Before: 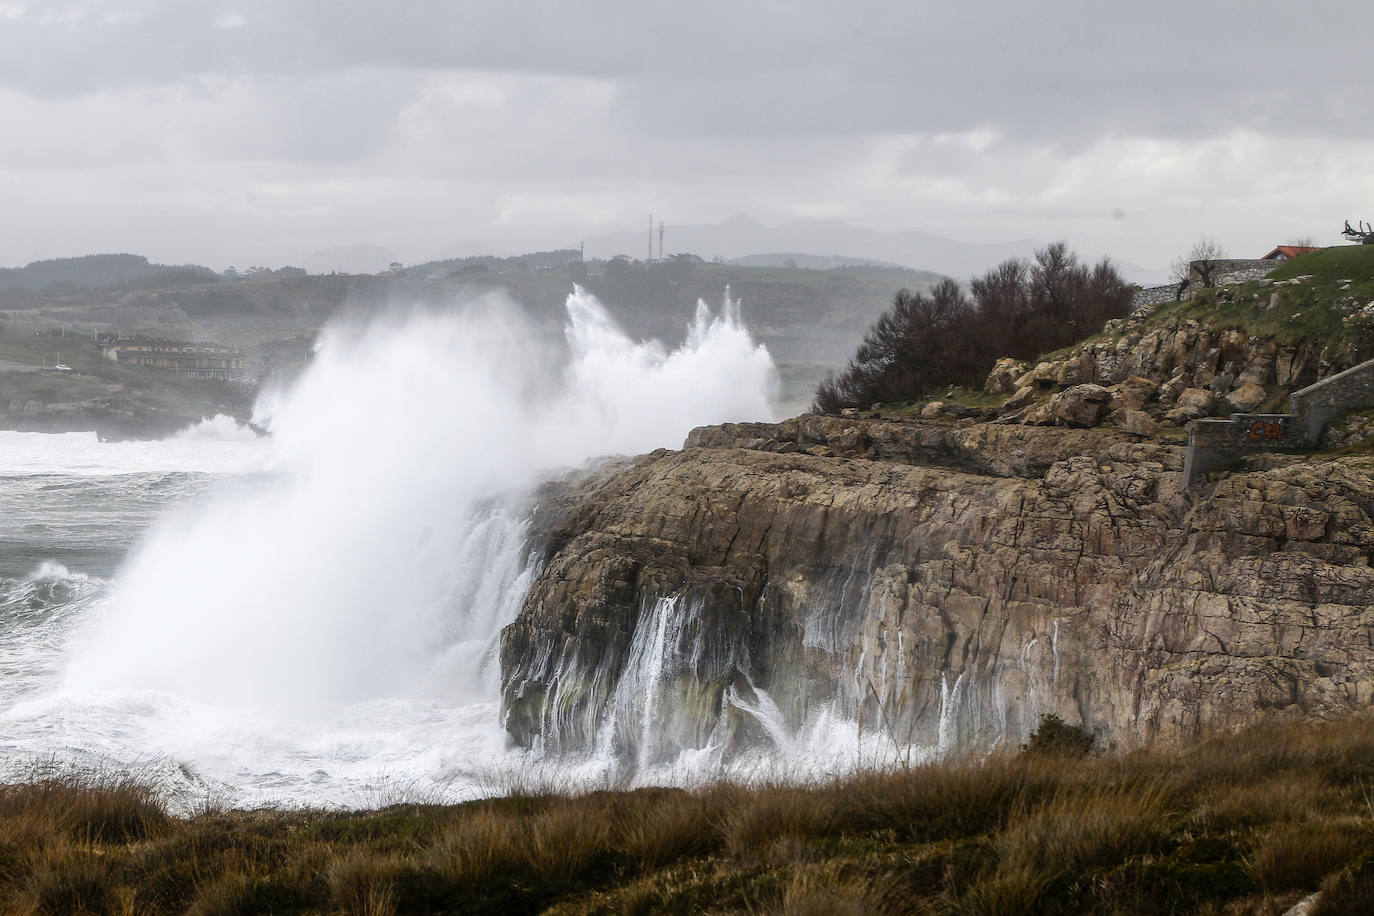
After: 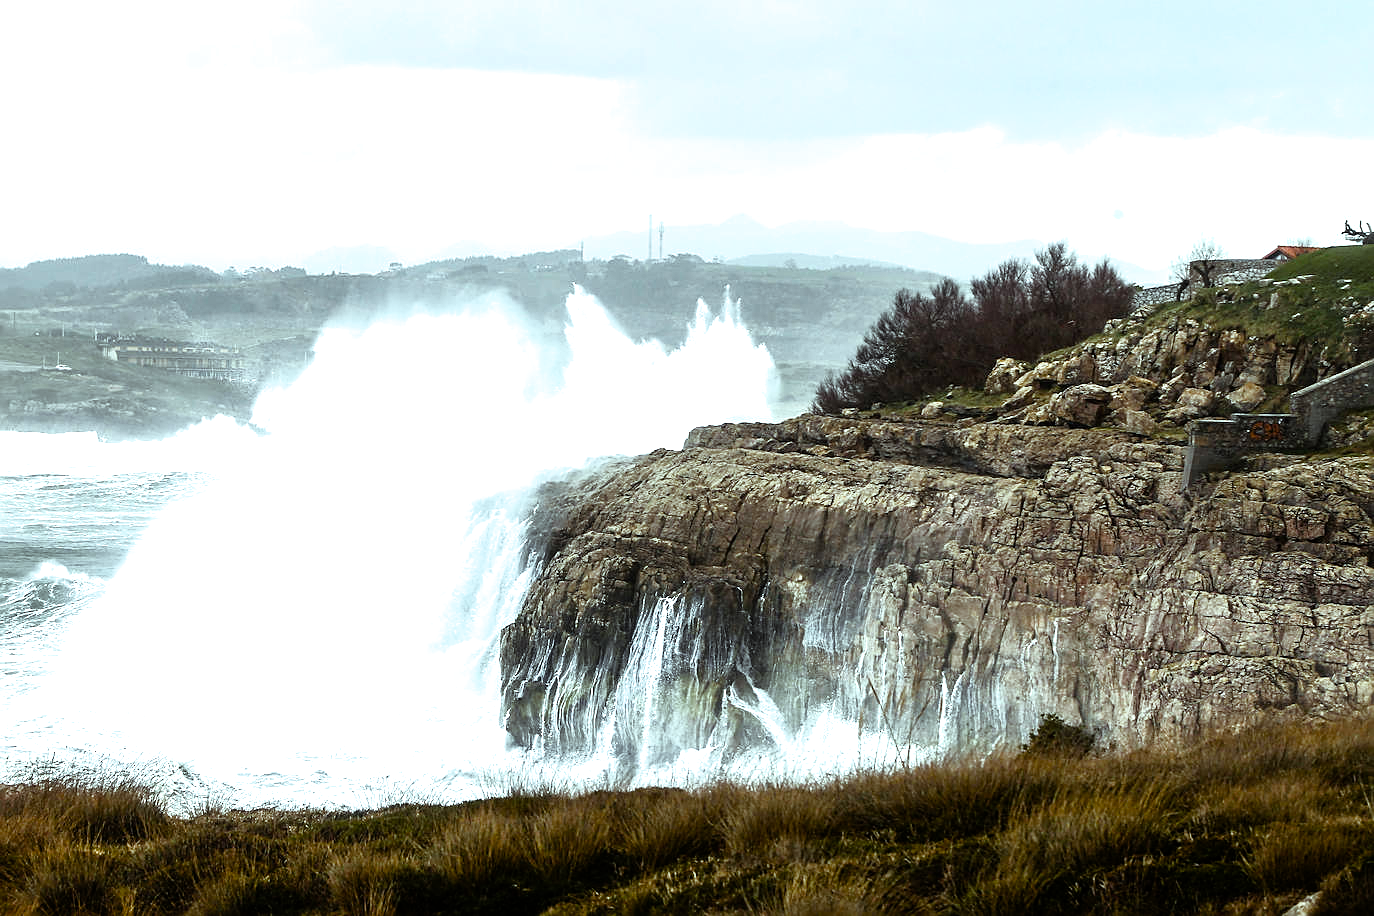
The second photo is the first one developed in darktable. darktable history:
exposure: exposure 0.602 EV, compensate exposure bias true, compensate highlight preservation false
color balance rgb: power › hue 72.29°, highlights gain › chroma 4.054%, highlights gain › hue 202.13°, shadows fall-off 100.822%, perceptual saturation grading › global saturation 0.917%, perceptual saturation grading › highlights -33.801%, perceptual saturation grading › mid-tones 15.075%, perceptual saturation grading › shadows 48.178%, mask middle-gray fulcrum 22.706%
filmic rgb: black relative exposure -9.05 EV, white relative exposure 2.3 EV, threshold 3.02 EV, hardness 7.42, enable highlight reconstruction true
sharpen: on, module defaults
